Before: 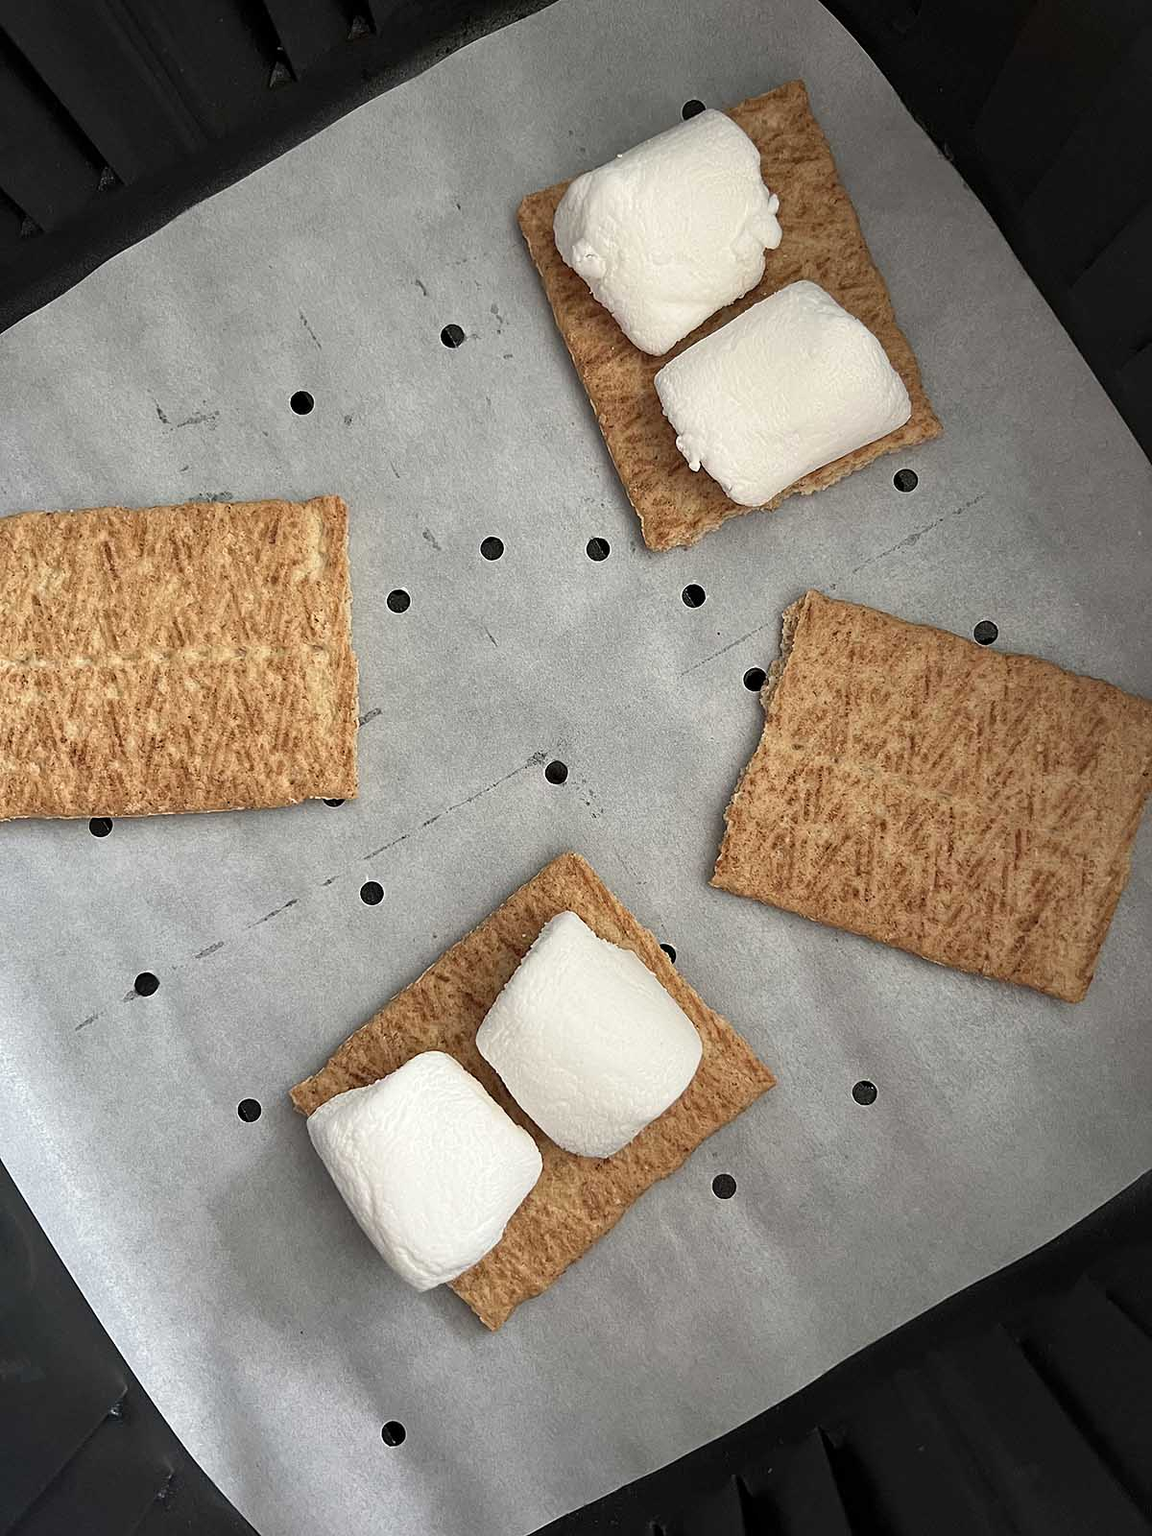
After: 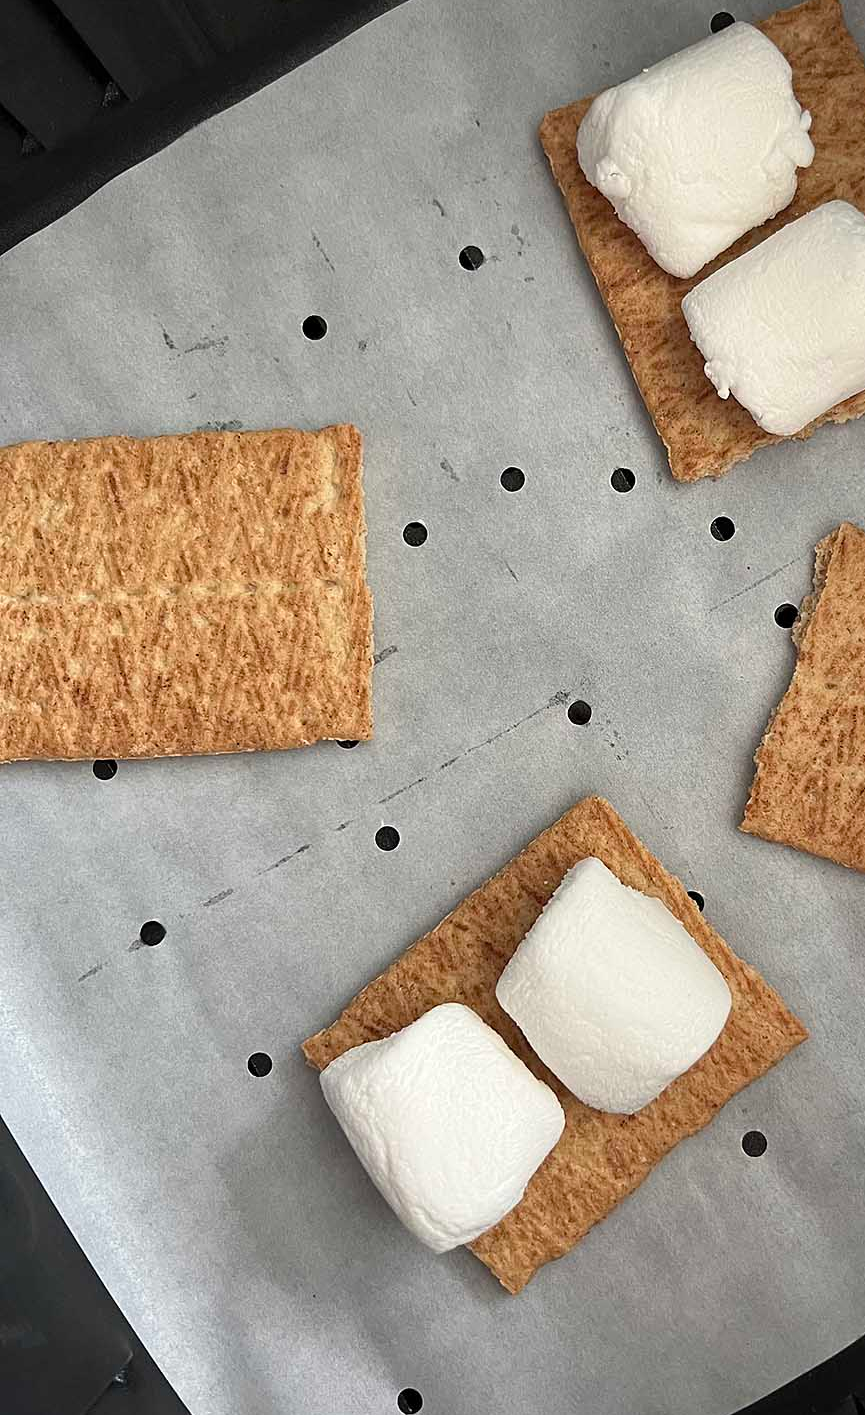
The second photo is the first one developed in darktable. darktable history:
crop: top 5.758%, right 27.856%, bottom 5.782%
